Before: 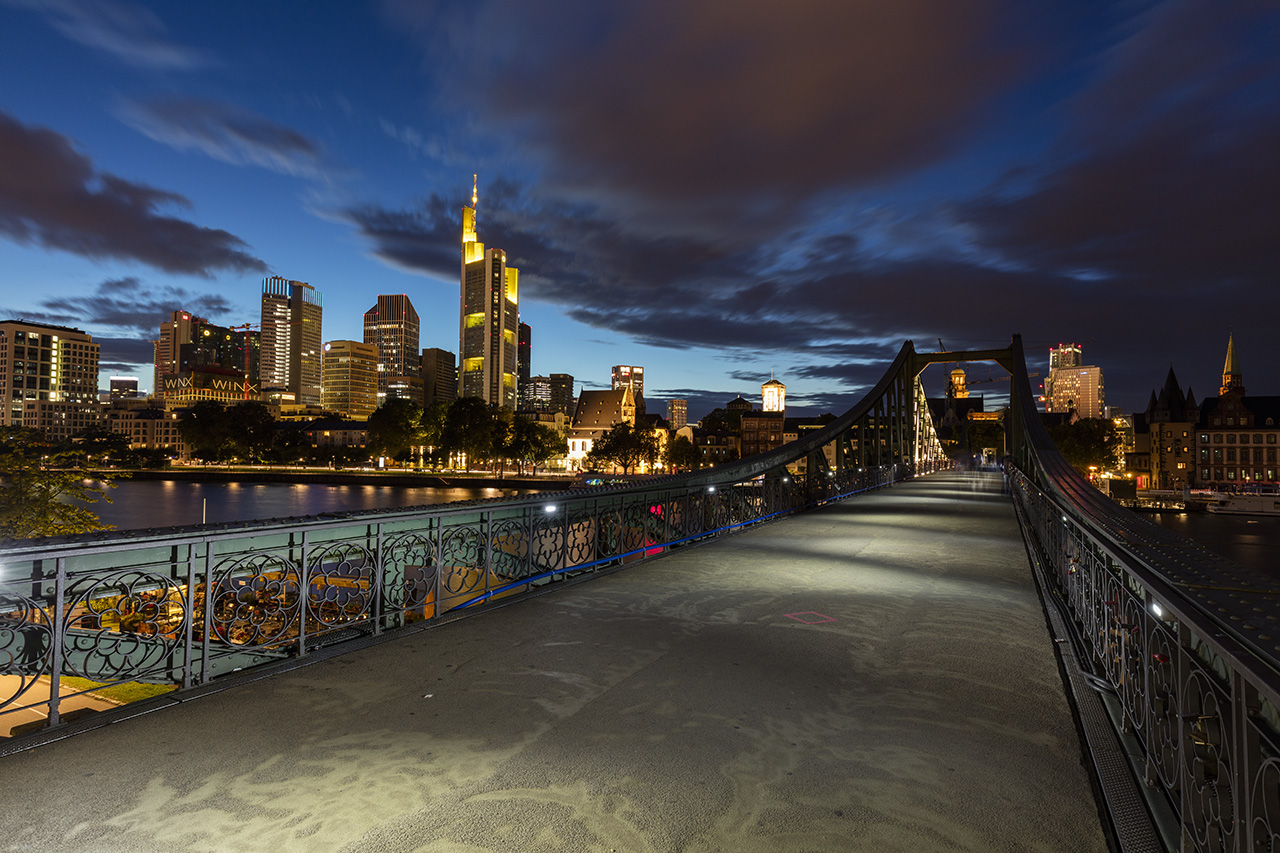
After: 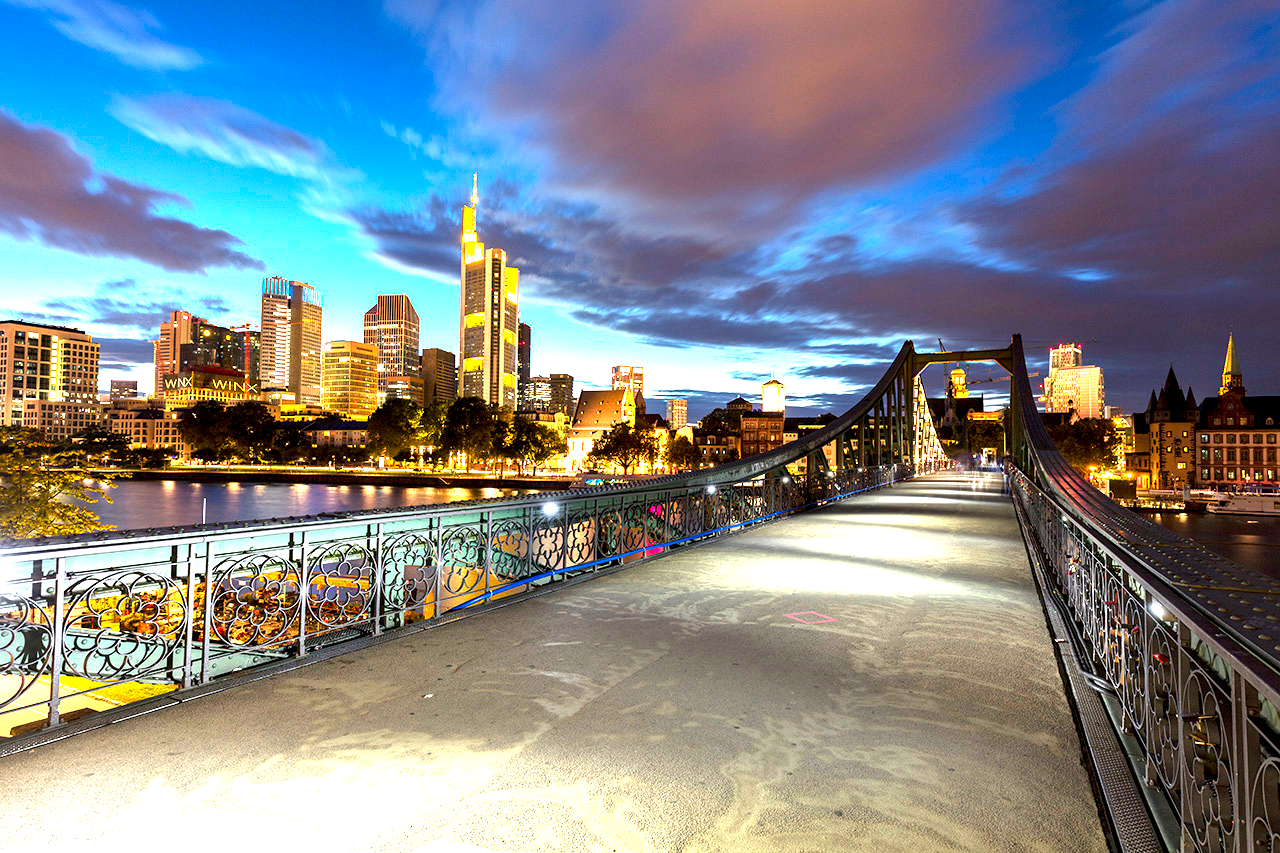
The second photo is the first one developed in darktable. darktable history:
exposure: black level correction 0.001, exposure 2.547 EV, compensate highlight preservation false
